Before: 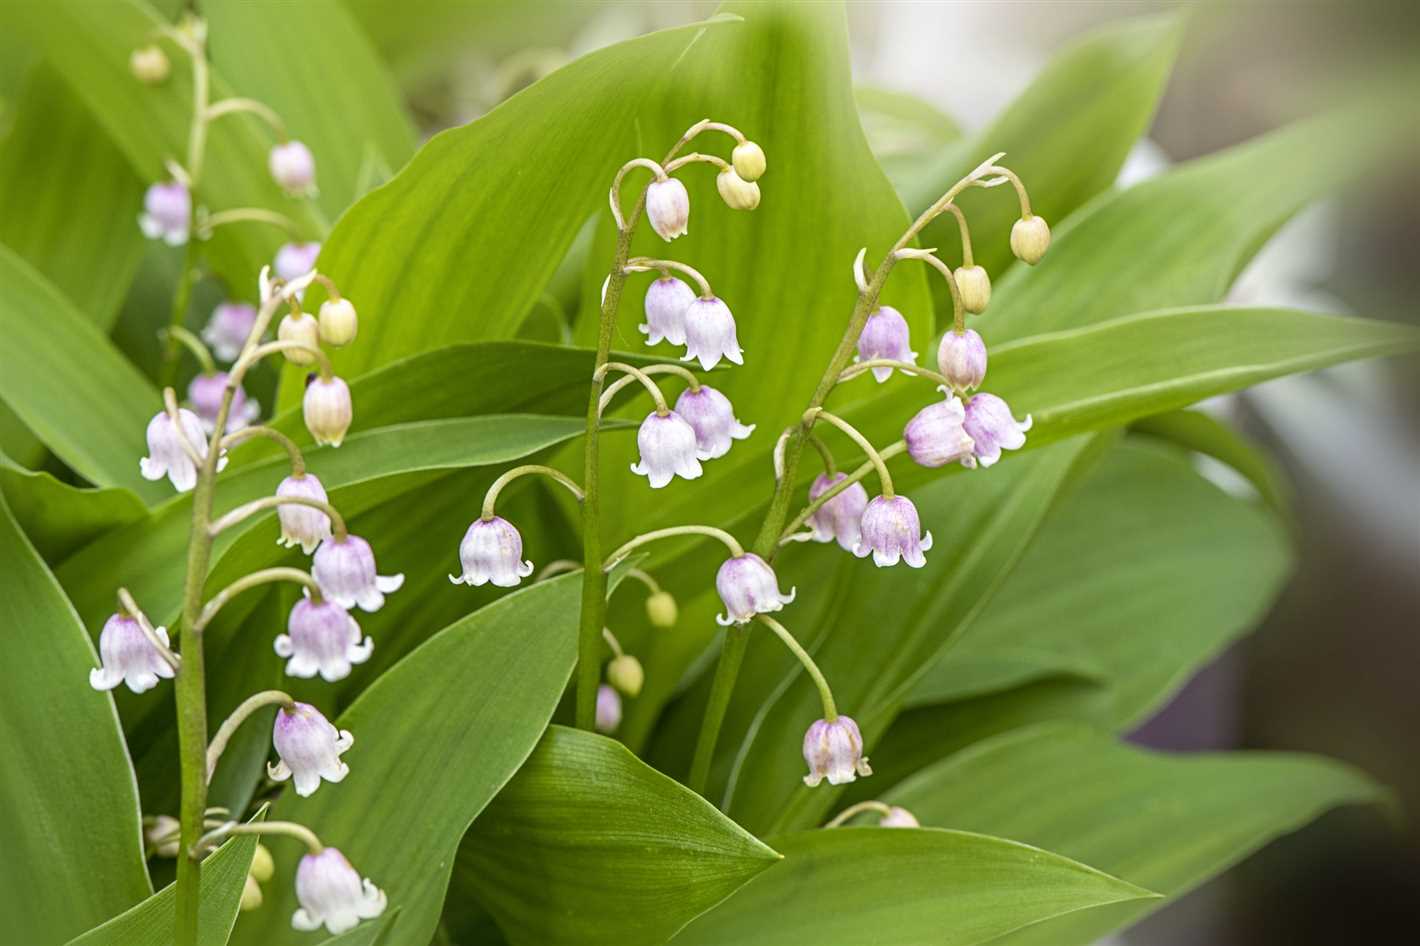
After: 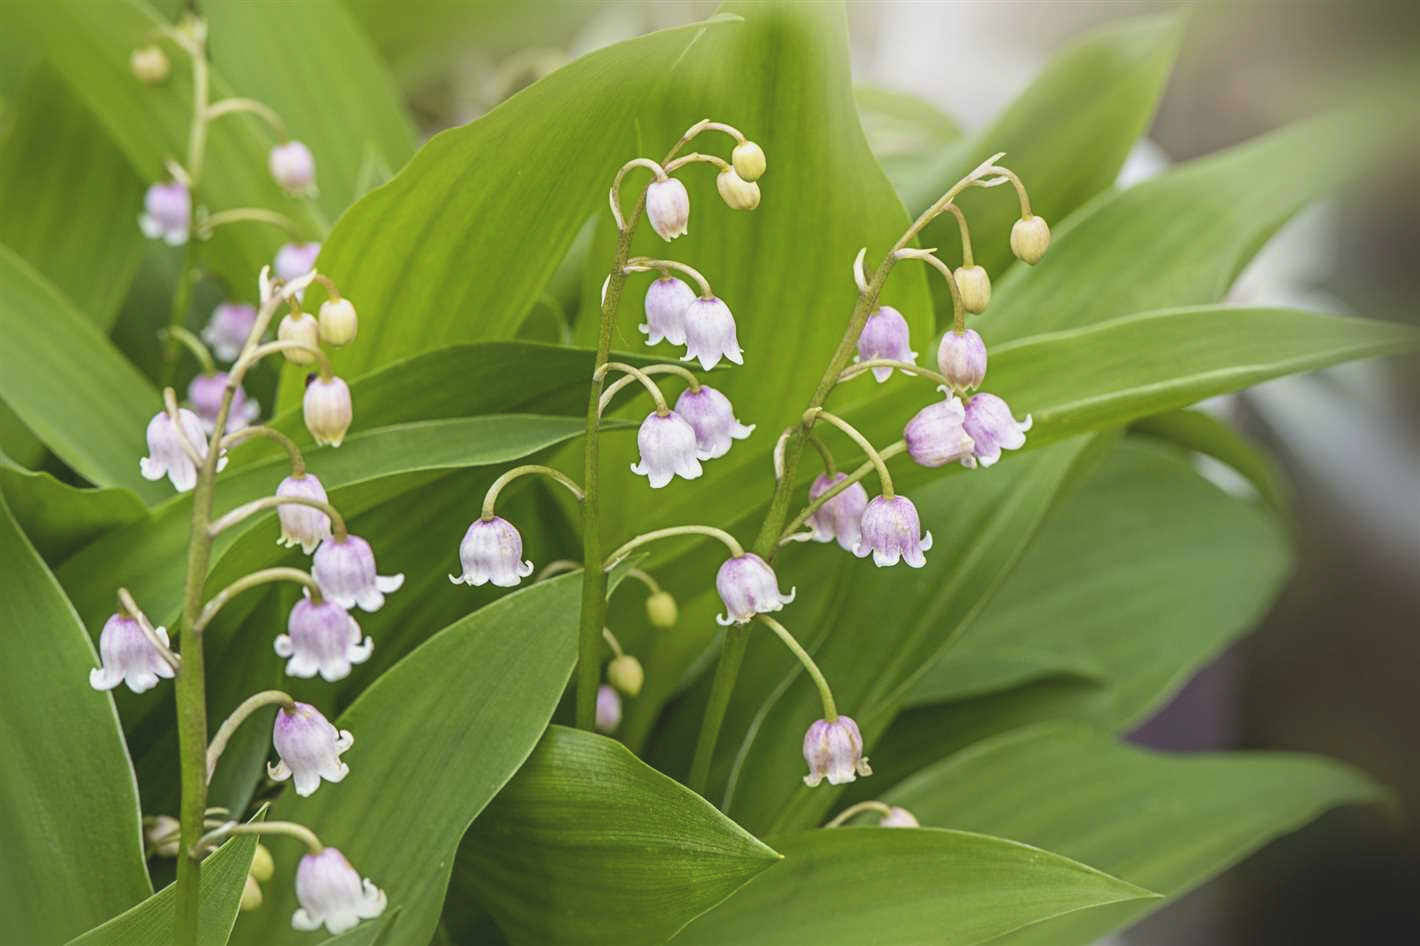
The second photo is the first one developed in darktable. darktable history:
exposure: black level correction -0.014, exposure -0.191 EV, compensate highlight preservation false
